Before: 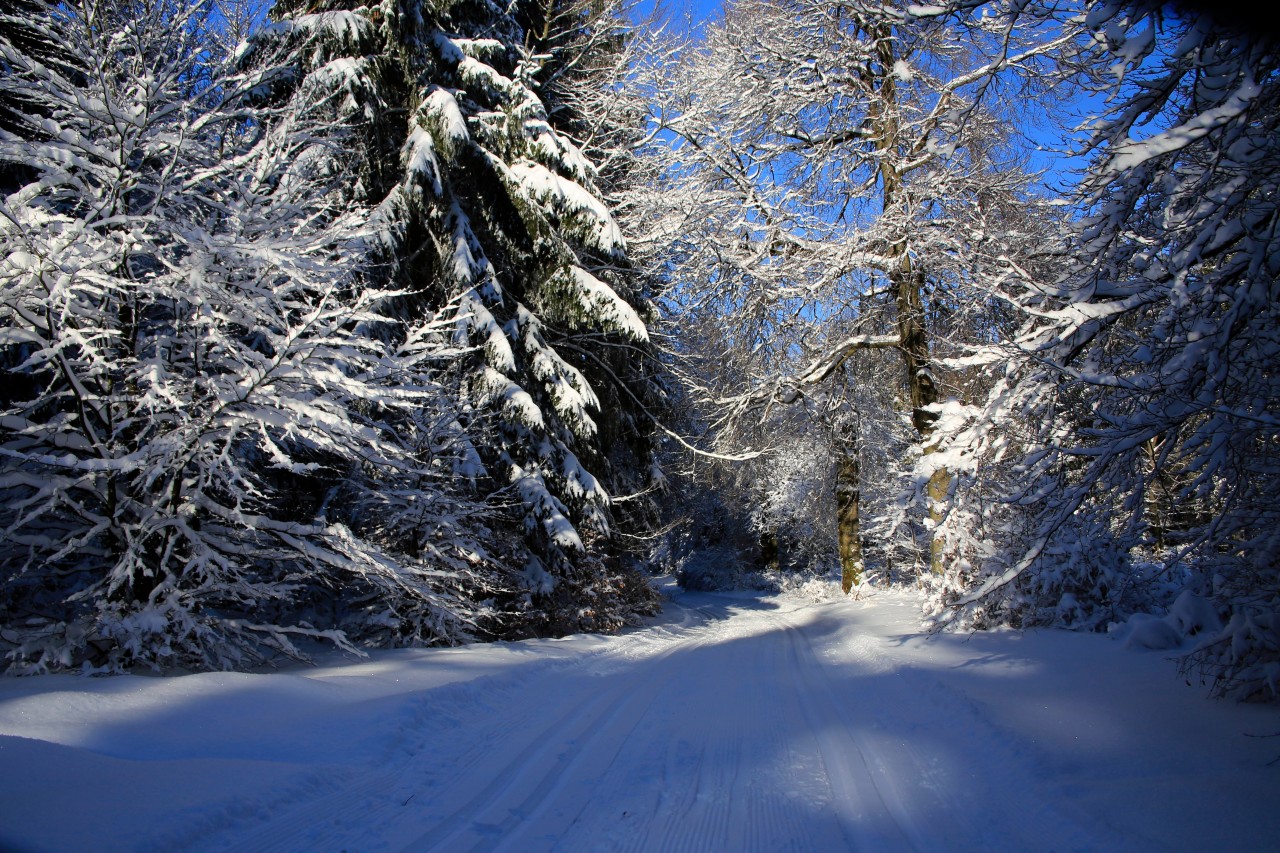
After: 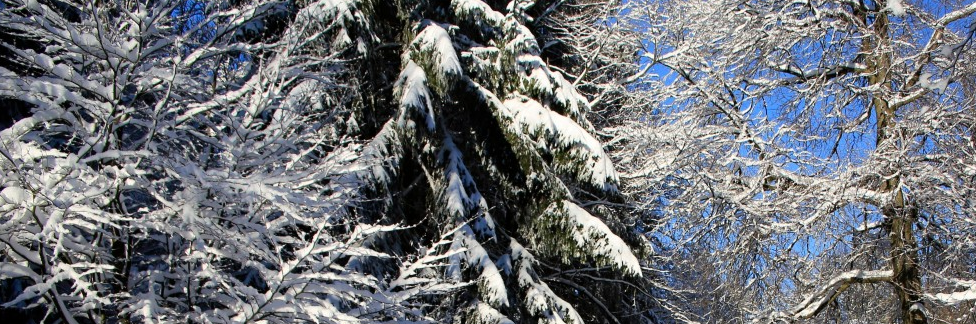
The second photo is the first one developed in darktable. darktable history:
crop: left 0.579%, top 7.627%, right 23.167%, bottom 54.275%
